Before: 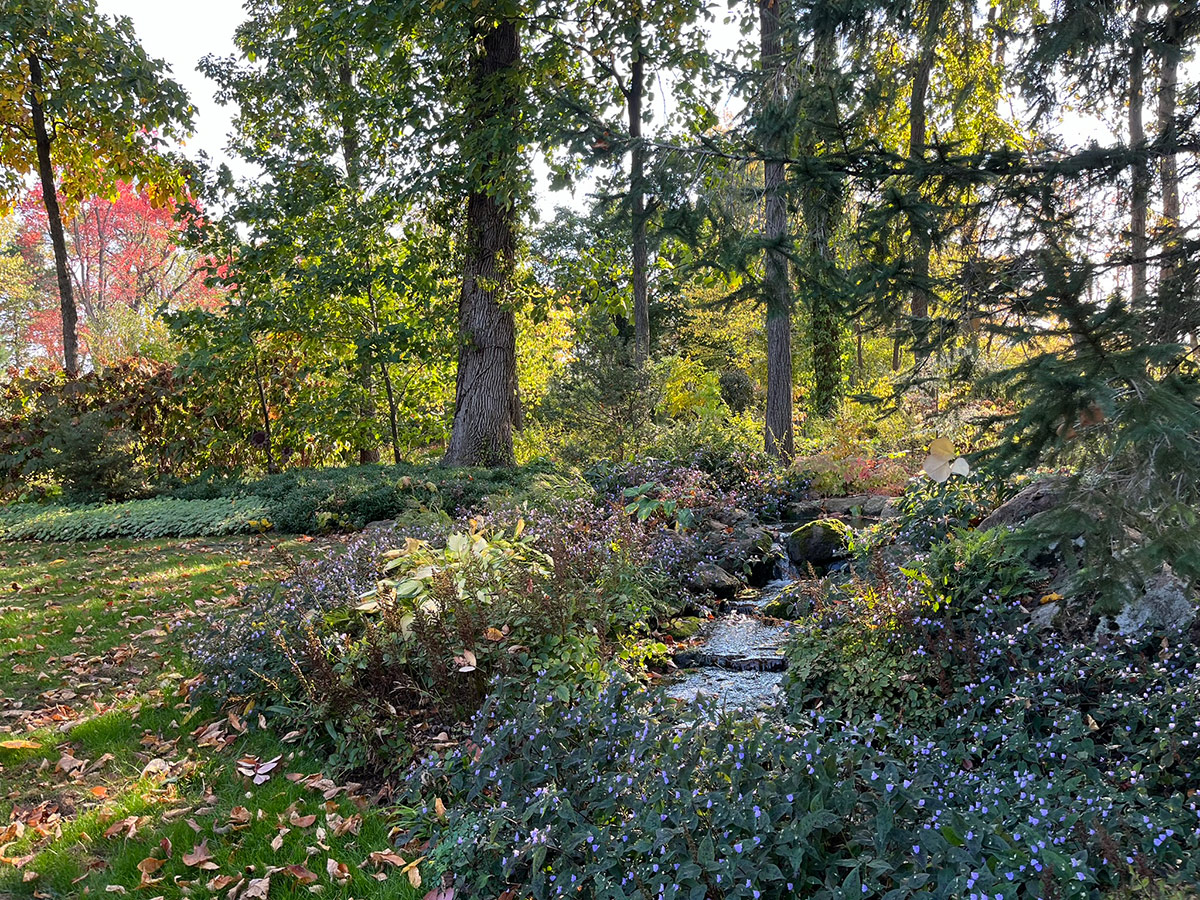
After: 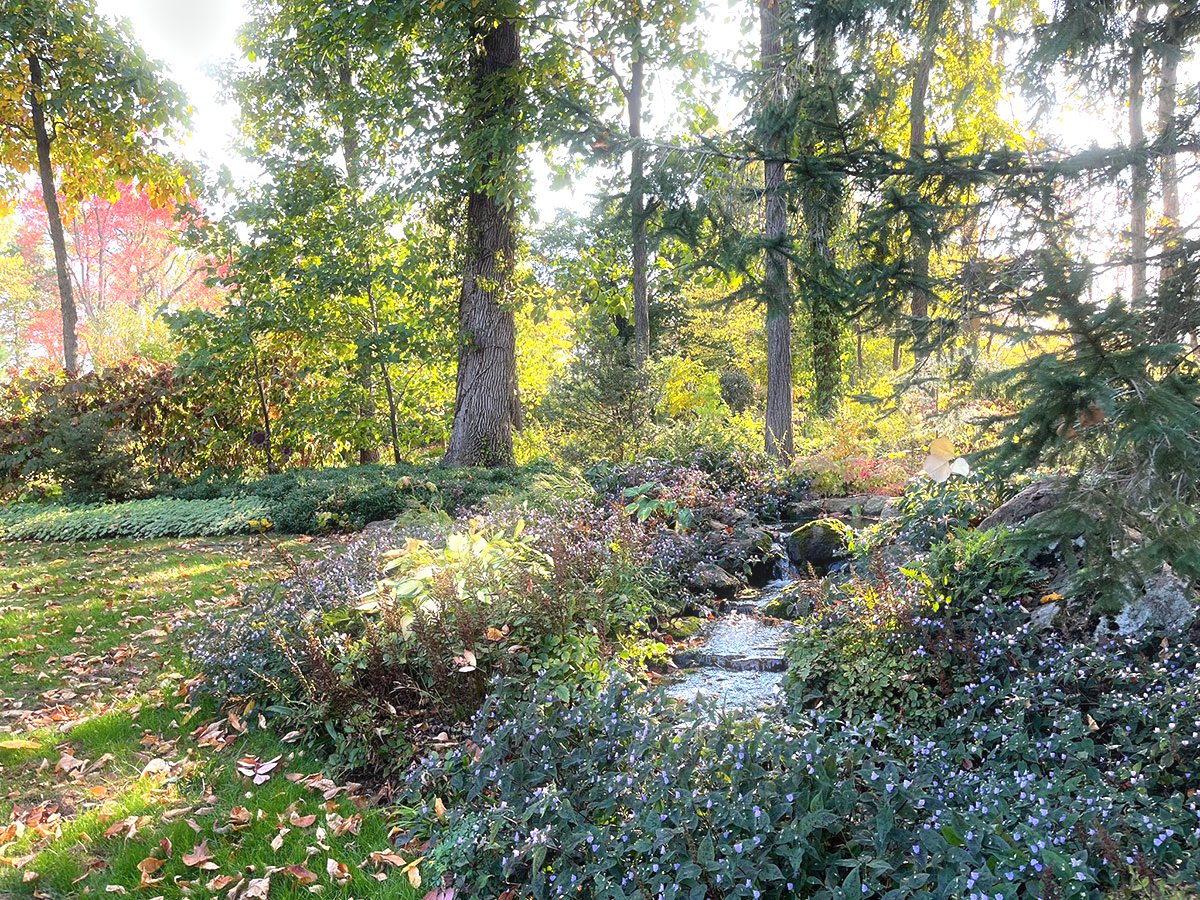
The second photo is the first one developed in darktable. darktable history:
bloom: size 5%, threshold 95%, strength 15%
tone equalizer: on, module defaults
exposure: exposure 0.657 EV, compensate highlight preservation false
